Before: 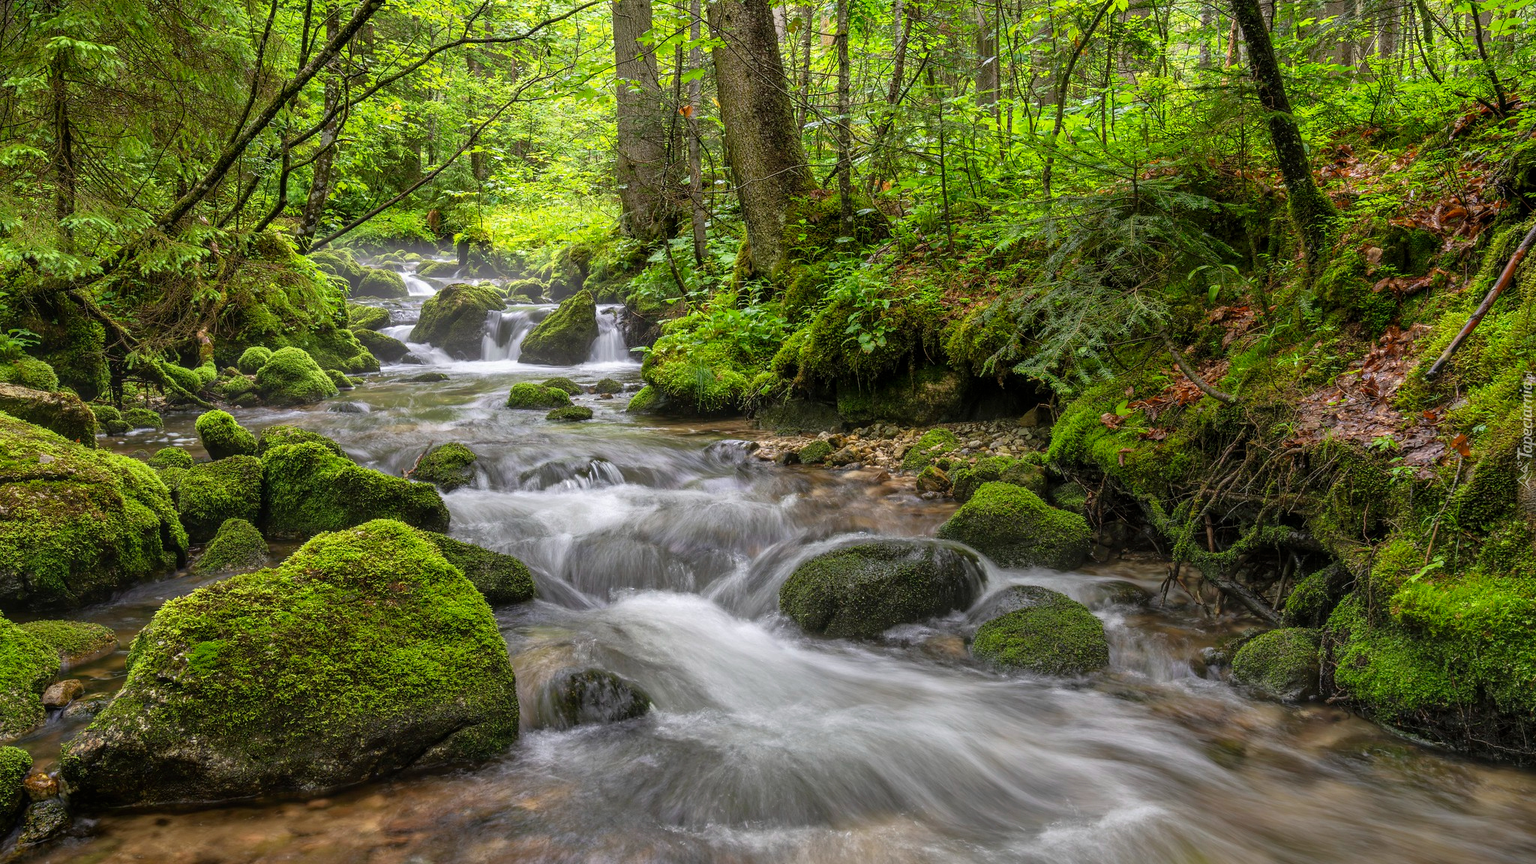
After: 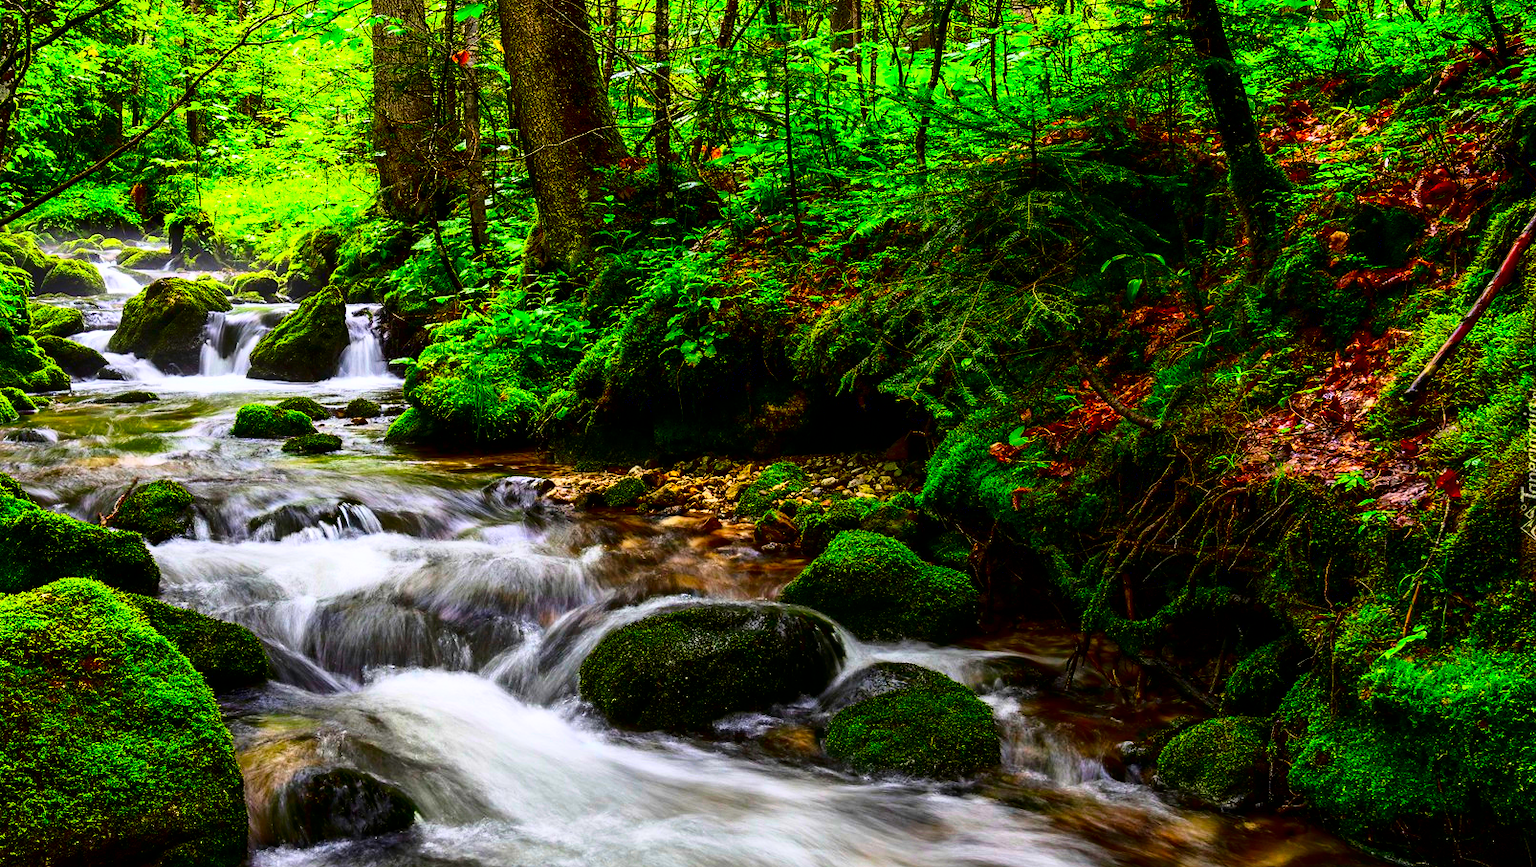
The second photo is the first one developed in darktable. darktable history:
base curve: curves: ch0 [(0, 0) (0.007, 0.004) (0.027, 0.03) (0.046, 0.07) (0.207, 0.54) (0.442, 0.872) (0.673, 0.972) (1, 1)]
crop and rotate: left 21.177%, top 7.722%, right 0.38%, bottom 13.493%
contrast brightness saturation: brightness -0.985, saturation 0.995
